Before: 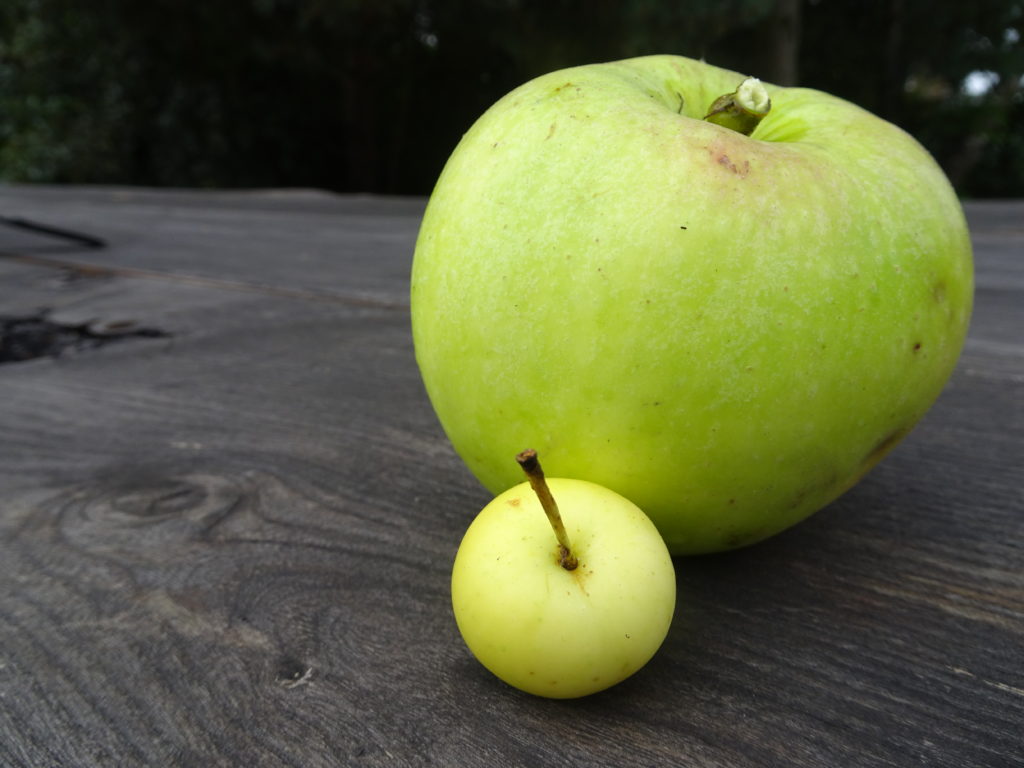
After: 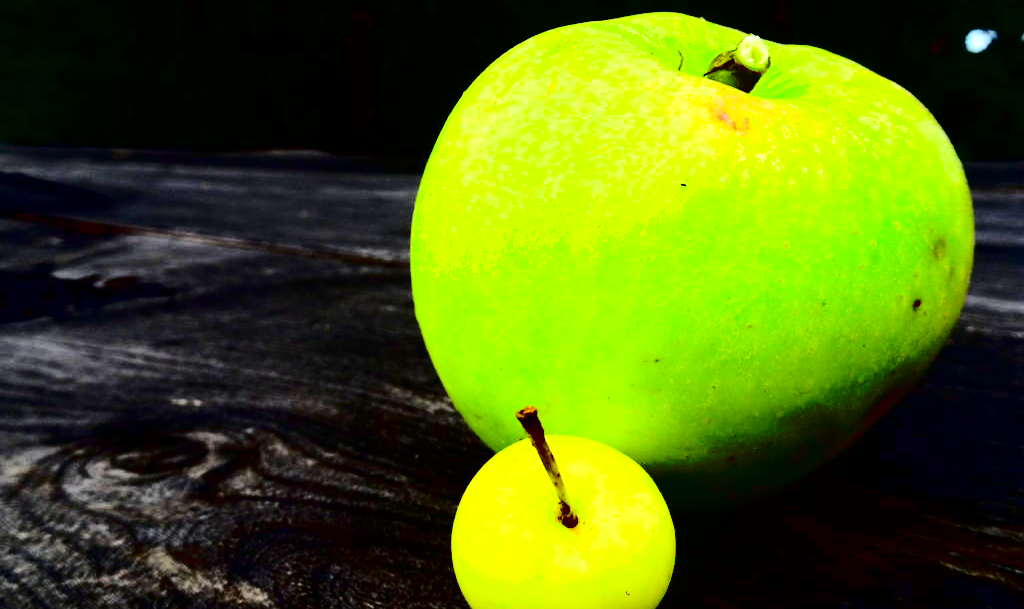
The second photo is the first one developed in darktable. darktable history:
shadows and highlights: shadows -20.48, white point adjustment -2, highlights -35.06
contrast brightness saturation: contrast 0.772, brightness -0.988, saturation 1
crop and rotate: top 5.665%, bottom 15.004%
exposure: black level correction 0, exposure 0.891 EV, compensate highlight preservation false
